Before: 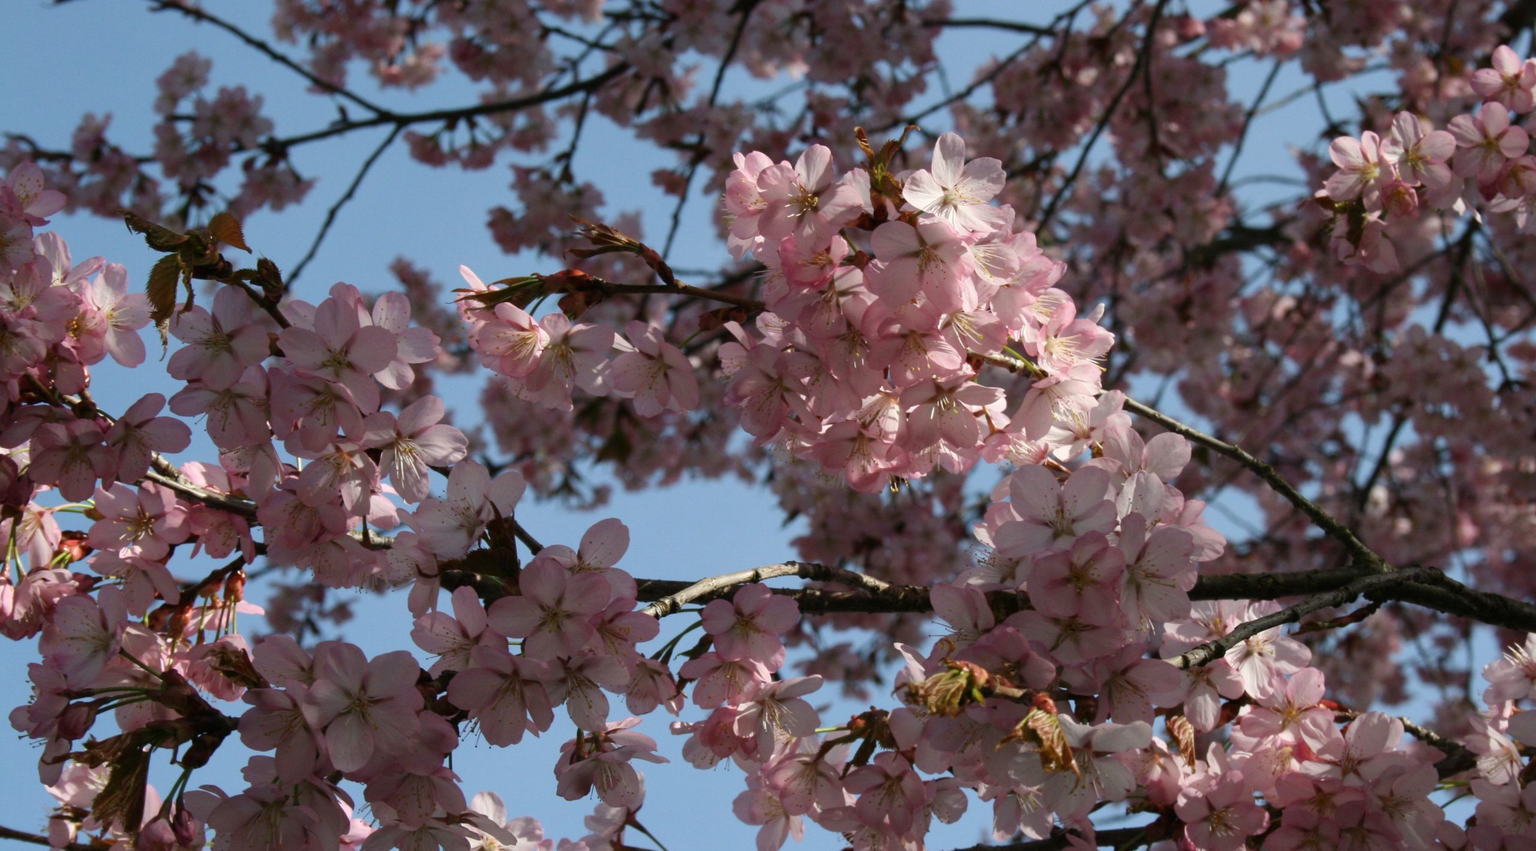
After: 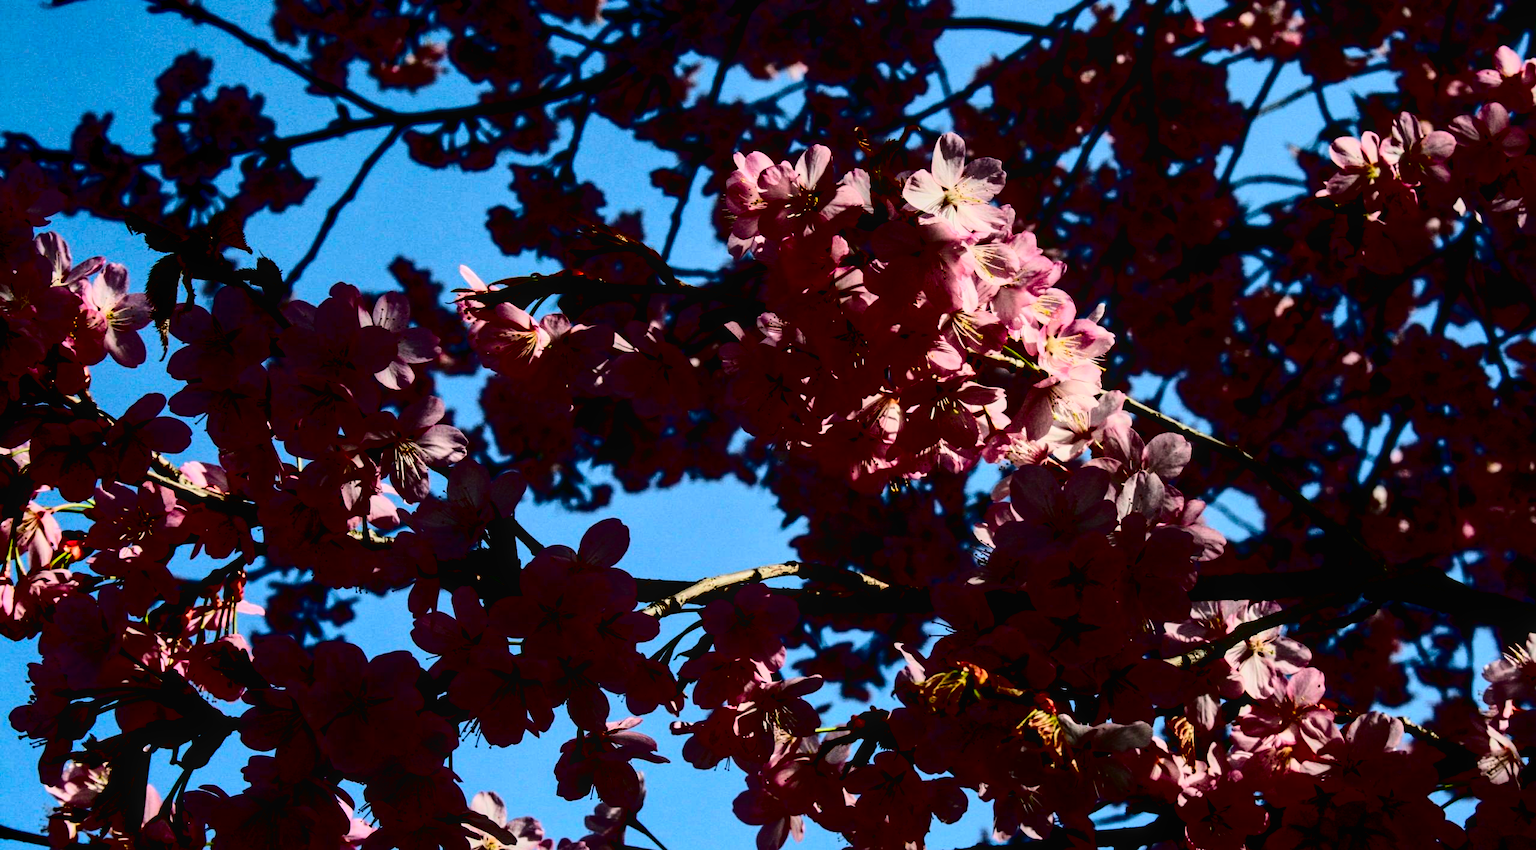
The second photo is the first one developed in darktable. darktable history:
contrast brightness saturation: contrast 0.77, brightness -1, saturation 1
local contrast: on, module defaults
